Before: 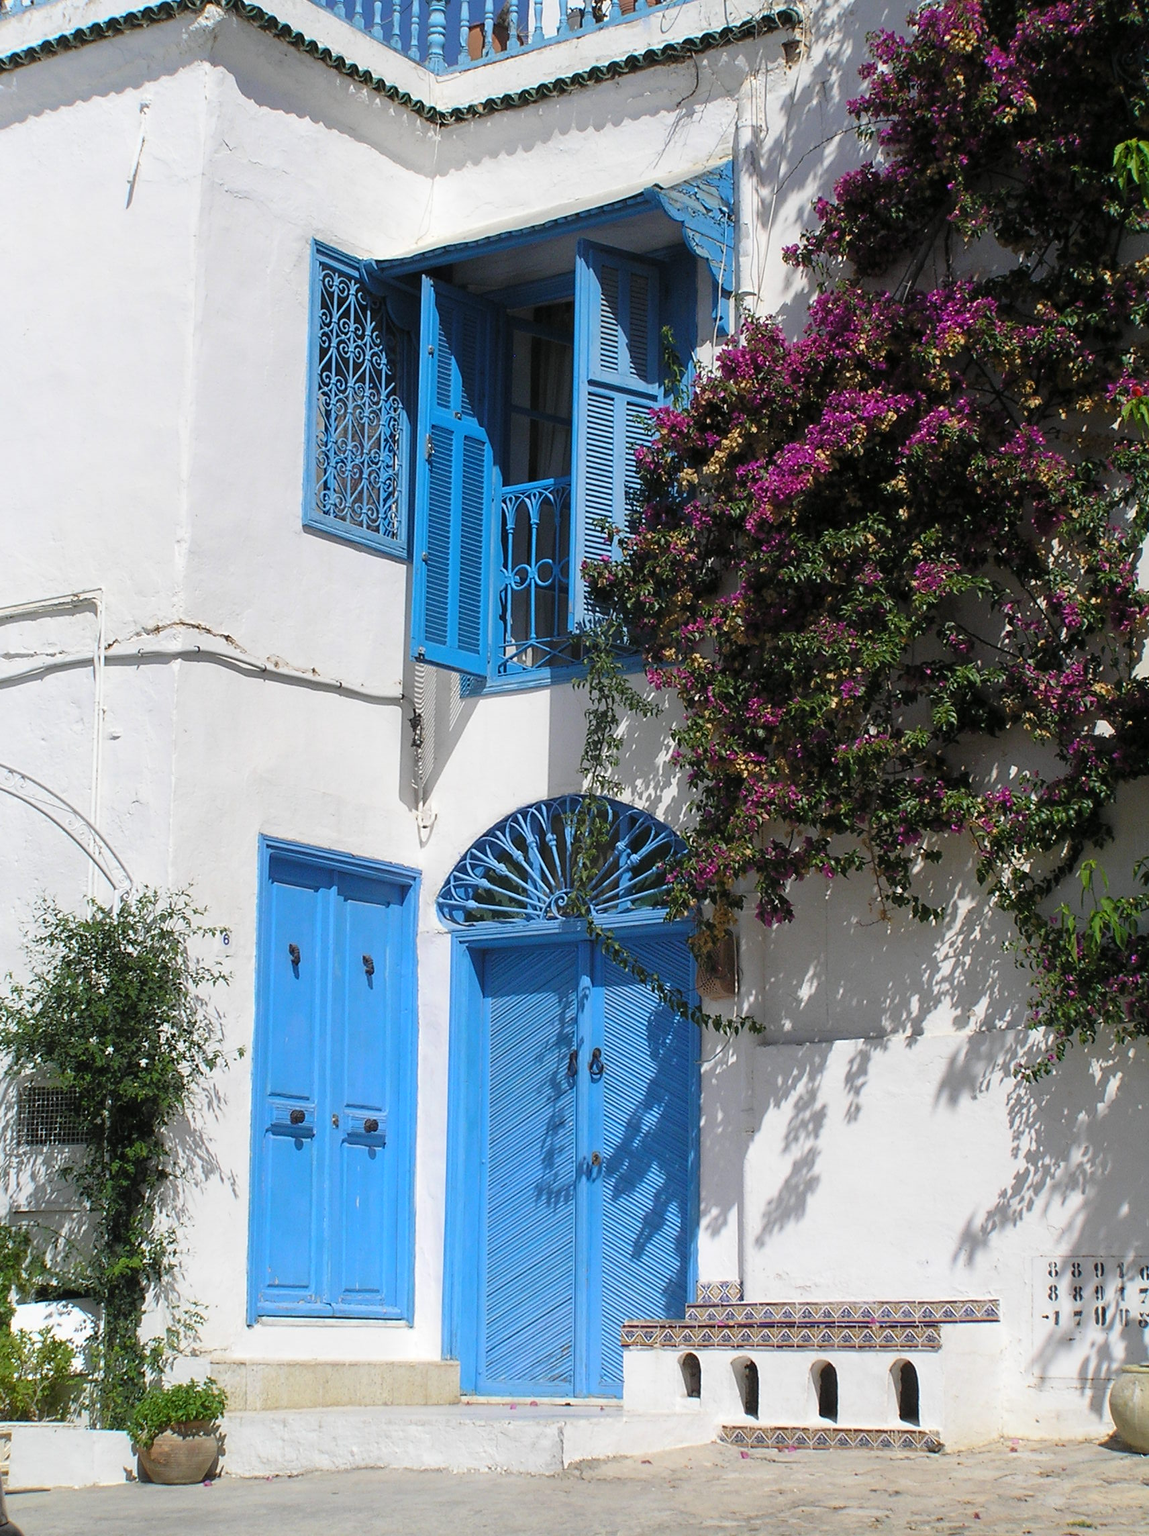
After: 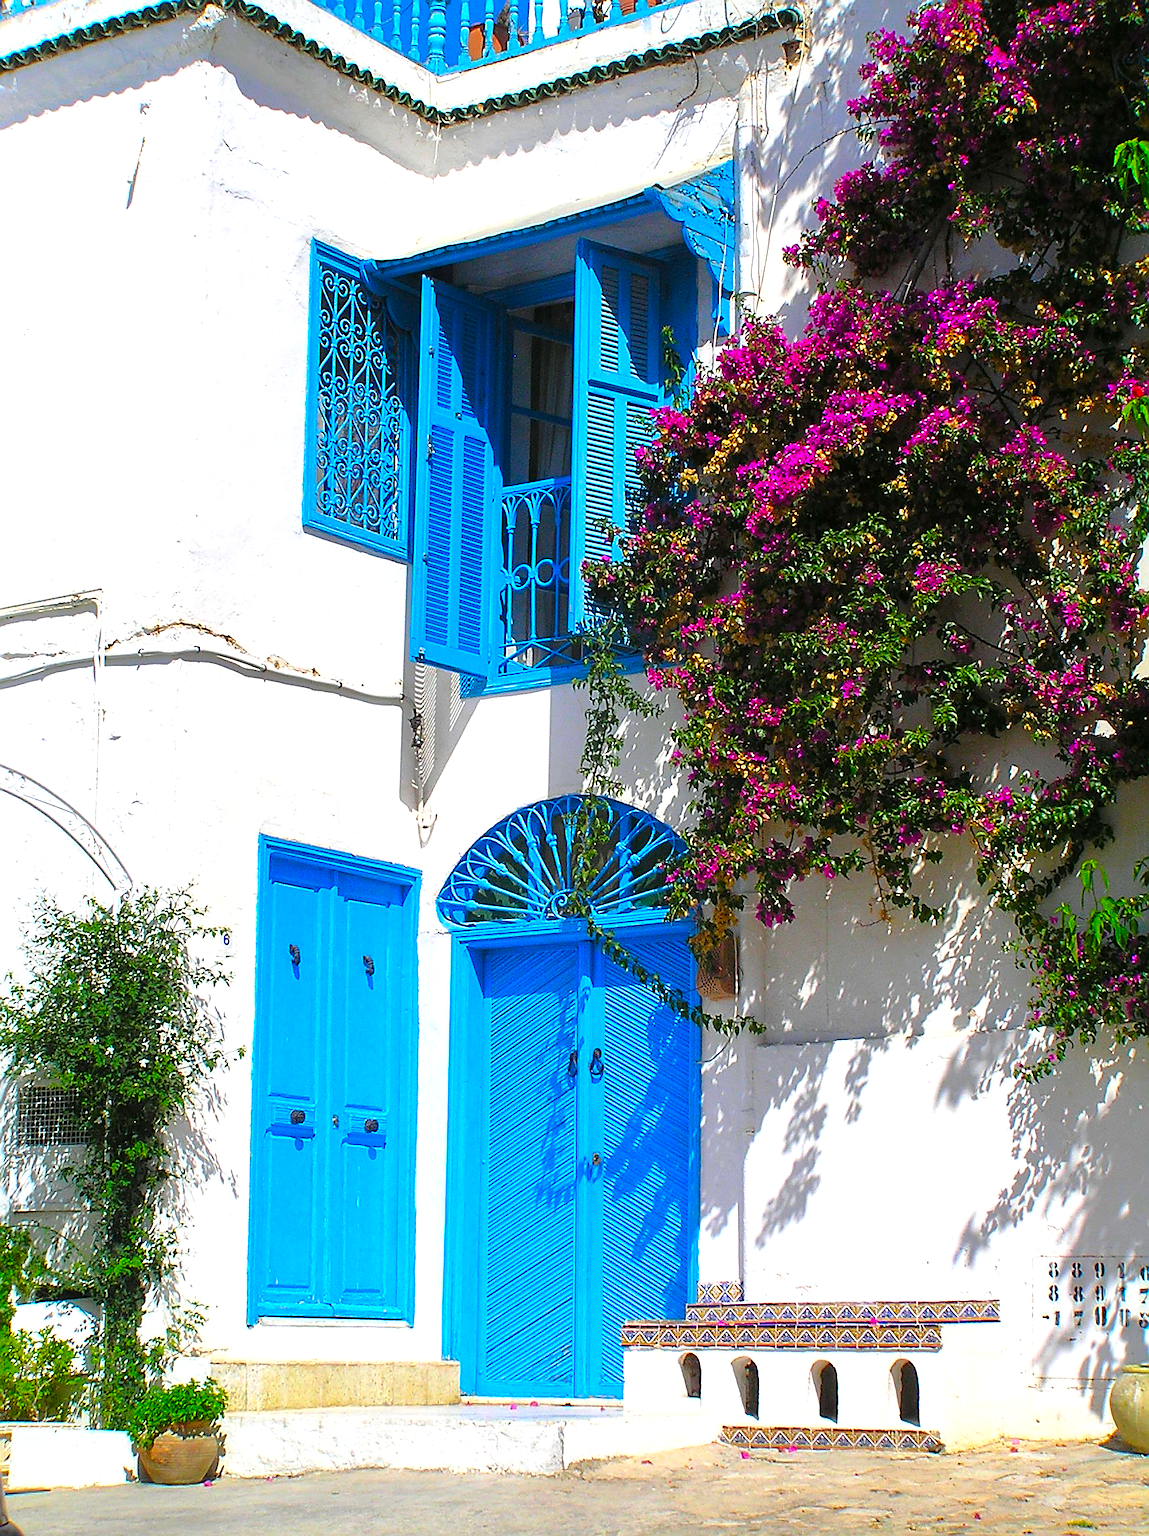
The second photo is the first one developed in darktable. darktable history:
sharpen: radius 1.4, amount 1.25, threshold 0.7
color correction: saturation 2.15
exposure: black level correction 0, exposure 0.5 EV, compensate exposure bias true, compensate highlight preservation false
shadows and highlights: shadows 10, white point adjustment 1, highlights -40
